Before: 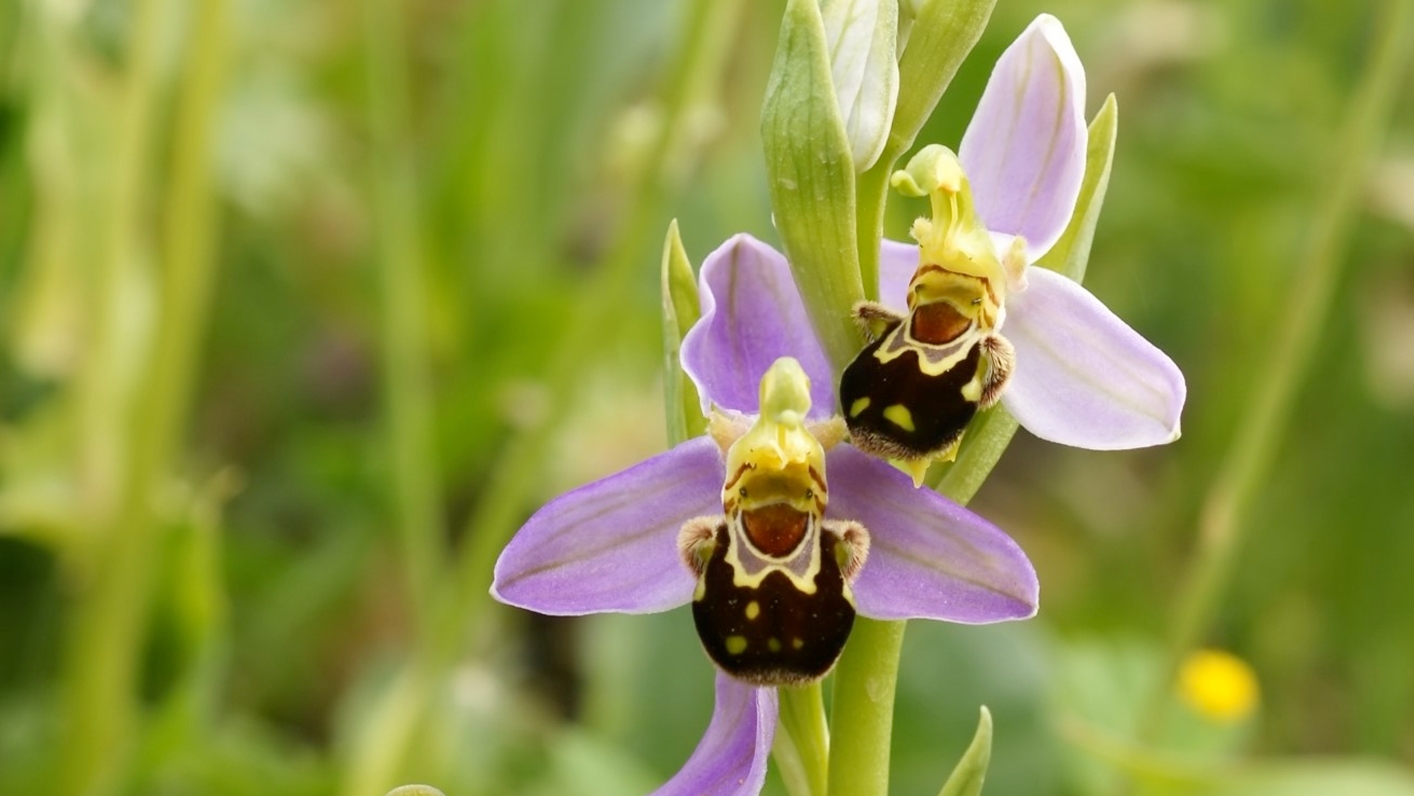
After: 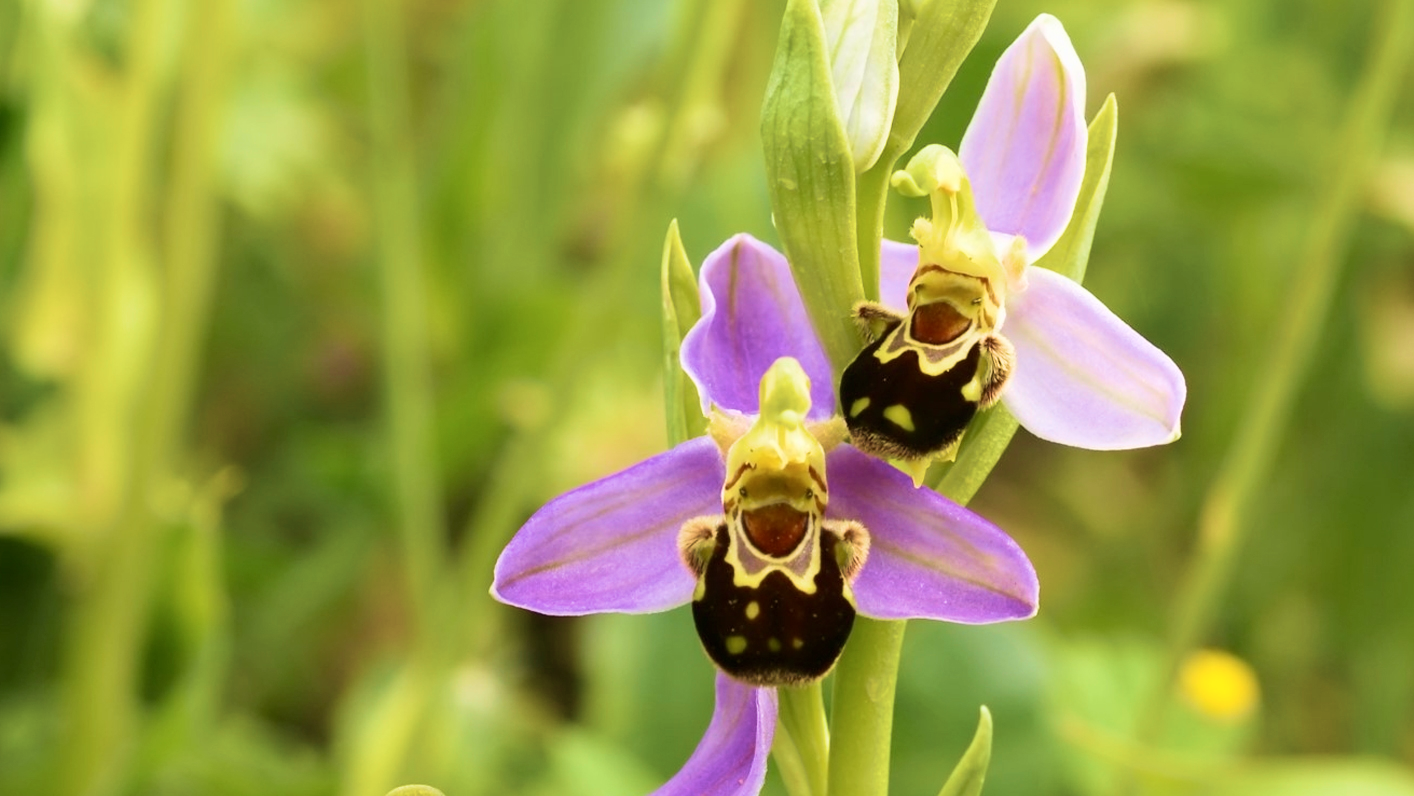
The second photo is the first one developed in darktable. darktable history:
exposure: exposure -0.041 EV, compensate highlight preservation false
contrast brightness saturation: contrast 0.15, brightness 0.05
velvia: strength 75%
